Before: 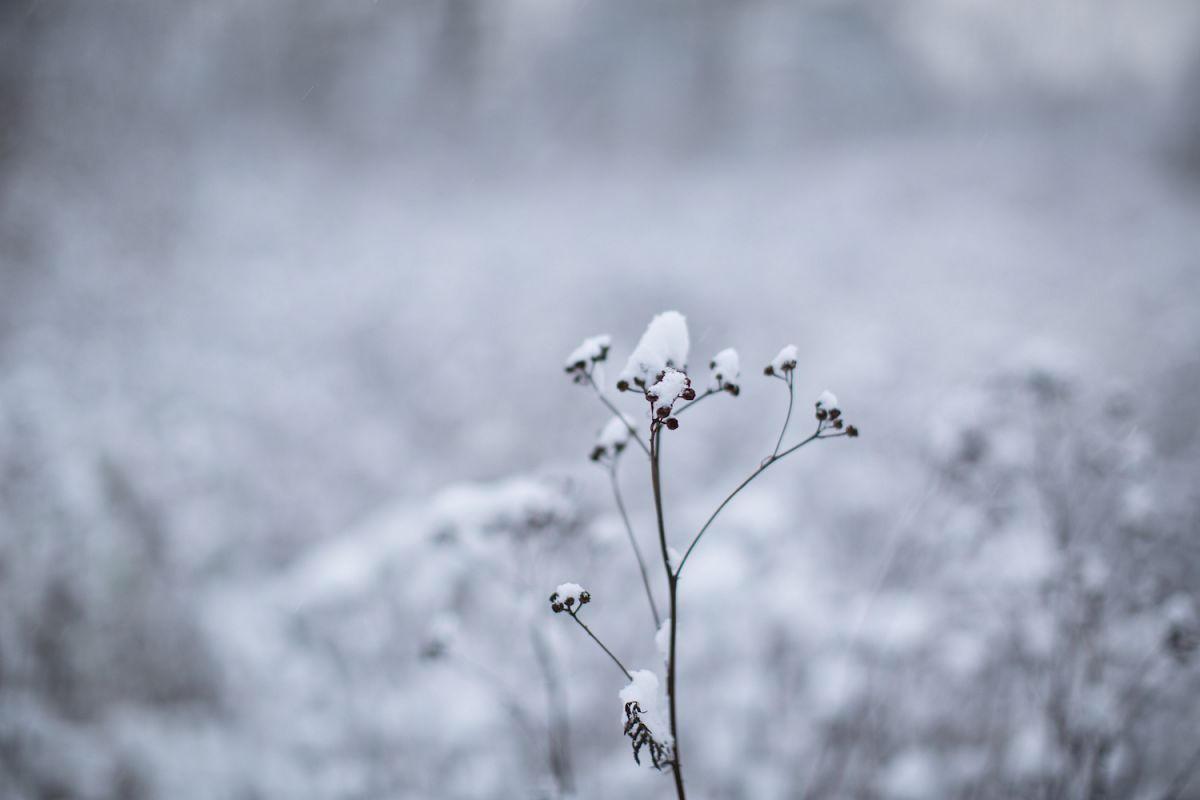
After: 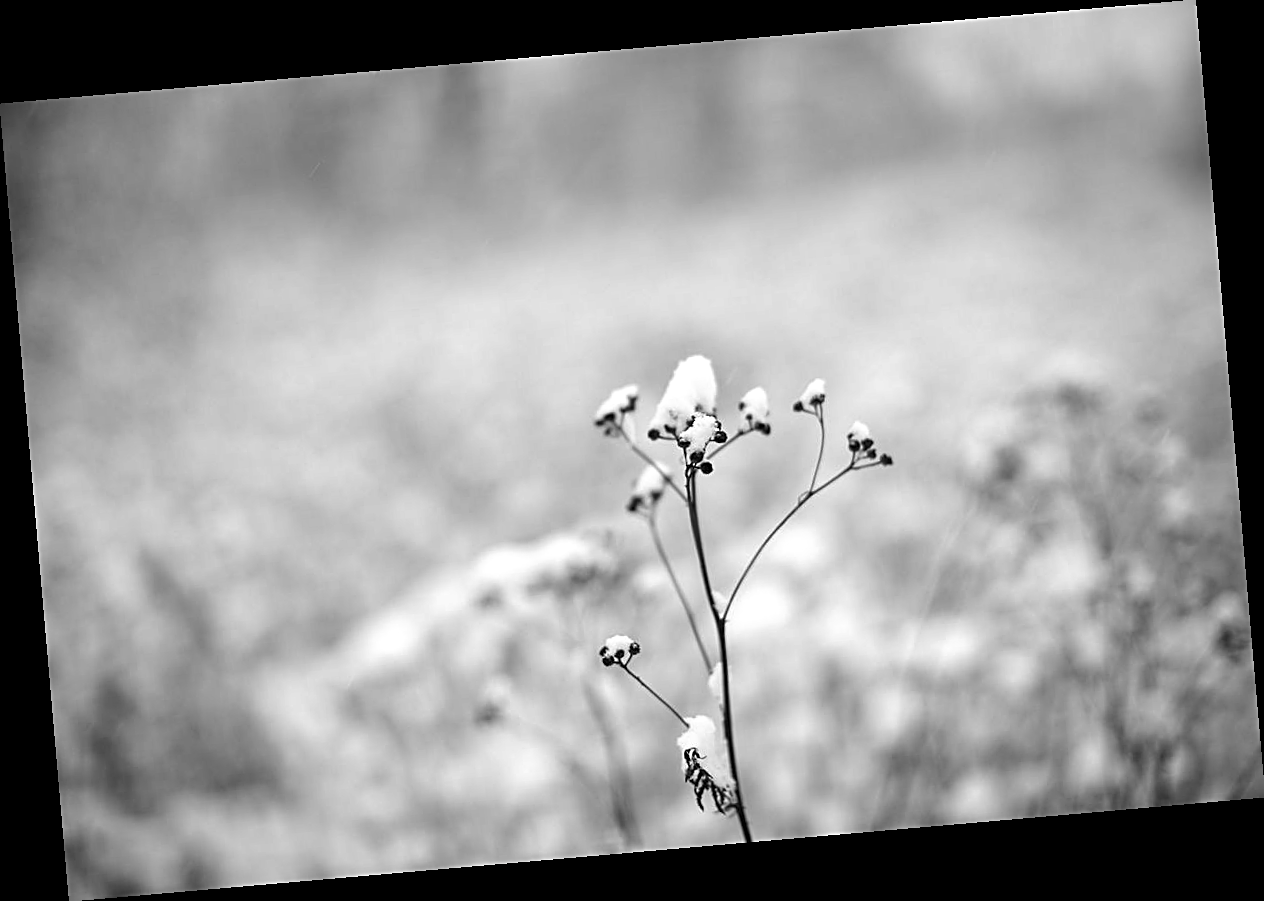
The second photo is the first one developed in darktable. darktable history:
white balance: red 0.925, blue 1.046
sharpen: on, module defaults
contrast brightness saturation: brightness -0.02, saturation 0.35
monochrome: a 32, b 64, size 2.3
color correction: highlights a* 21.88, highlights b* 22.25
tone equalizer: -8 EV -0.75 EV, -7 EV -0.7 EV, -6 EV -0.6 EV, -5 EV -0.4 EV, -3 EV 0.4 EV, -2 EV 0.6 EV, -1 EV 0.7 EV, +0 EV 0.75 EV, edges refinement/feathering 500, mask exposure compensation -1.57 EV, preserve details no
shadows and highlights: shadows 25, white point adjustment -3, highlights -30
rotate and perspective: rotation -4.98°, automatic cropping off
